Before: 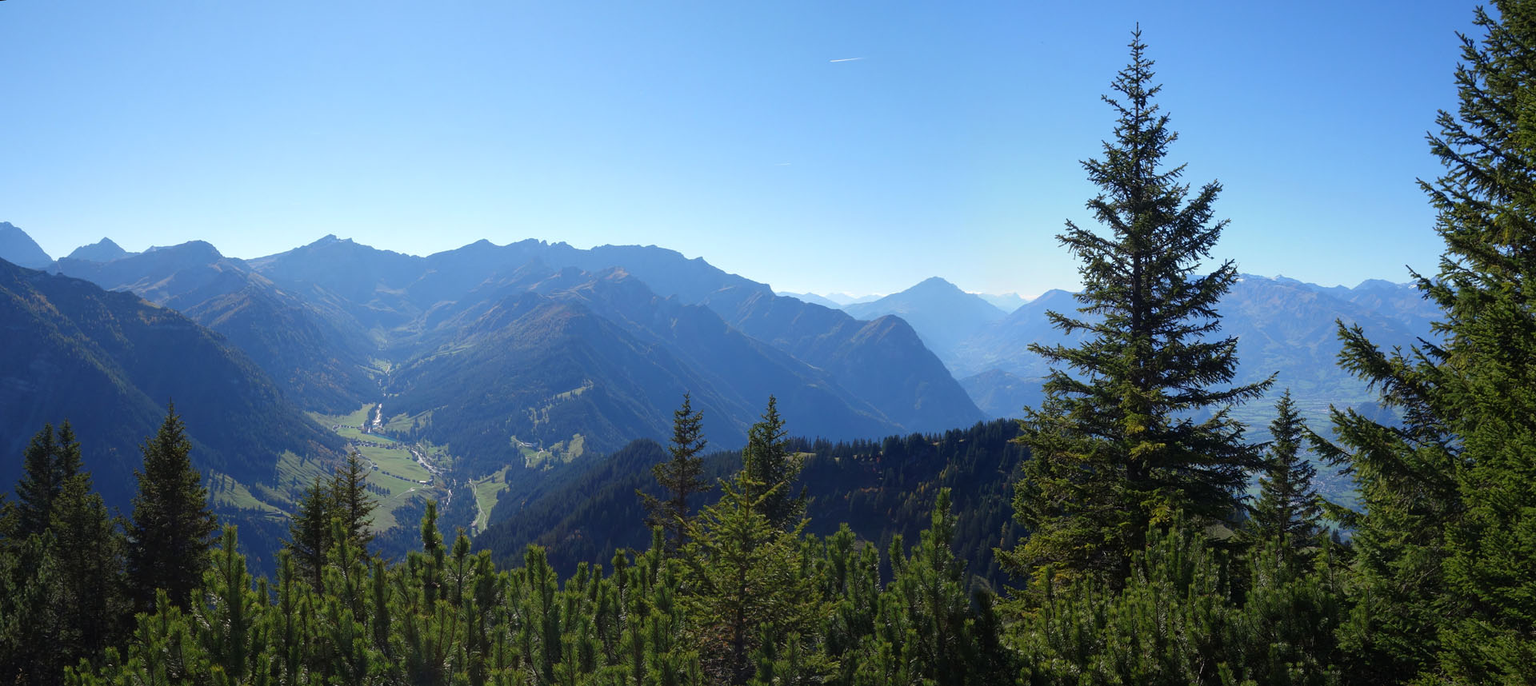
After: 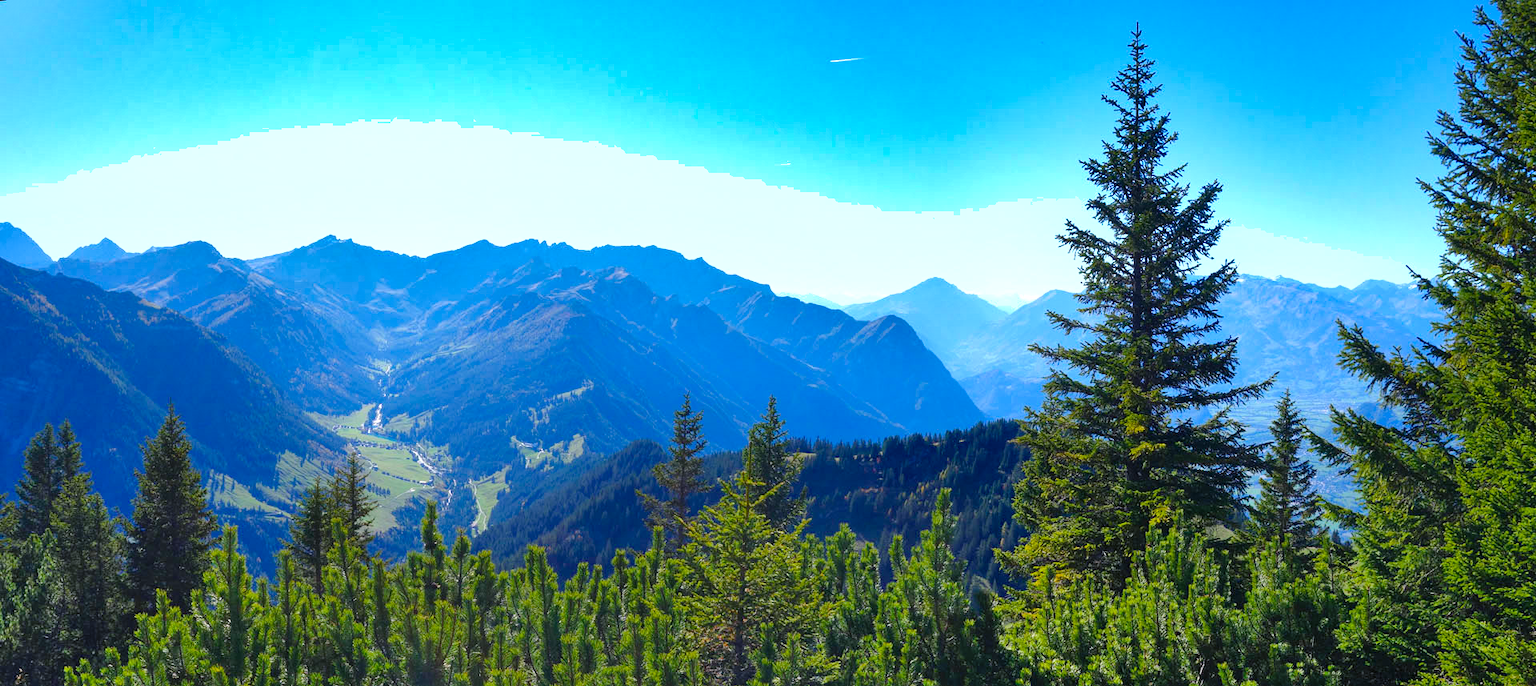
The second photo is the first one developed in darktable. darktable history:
color balance rgb: power › chroma 1.016%, power › hue 252.63°, perceptual saturation grading › global saturation 36.711%, perceptual saturation grading › shadows 35.063%
exposure: black level correction 0, exposure 0.697 EV, compensate exposure bias true, compensate highlight preservation false
shadows and highlights: shadows 58.45, highlights -60.34, soften with gaussian
